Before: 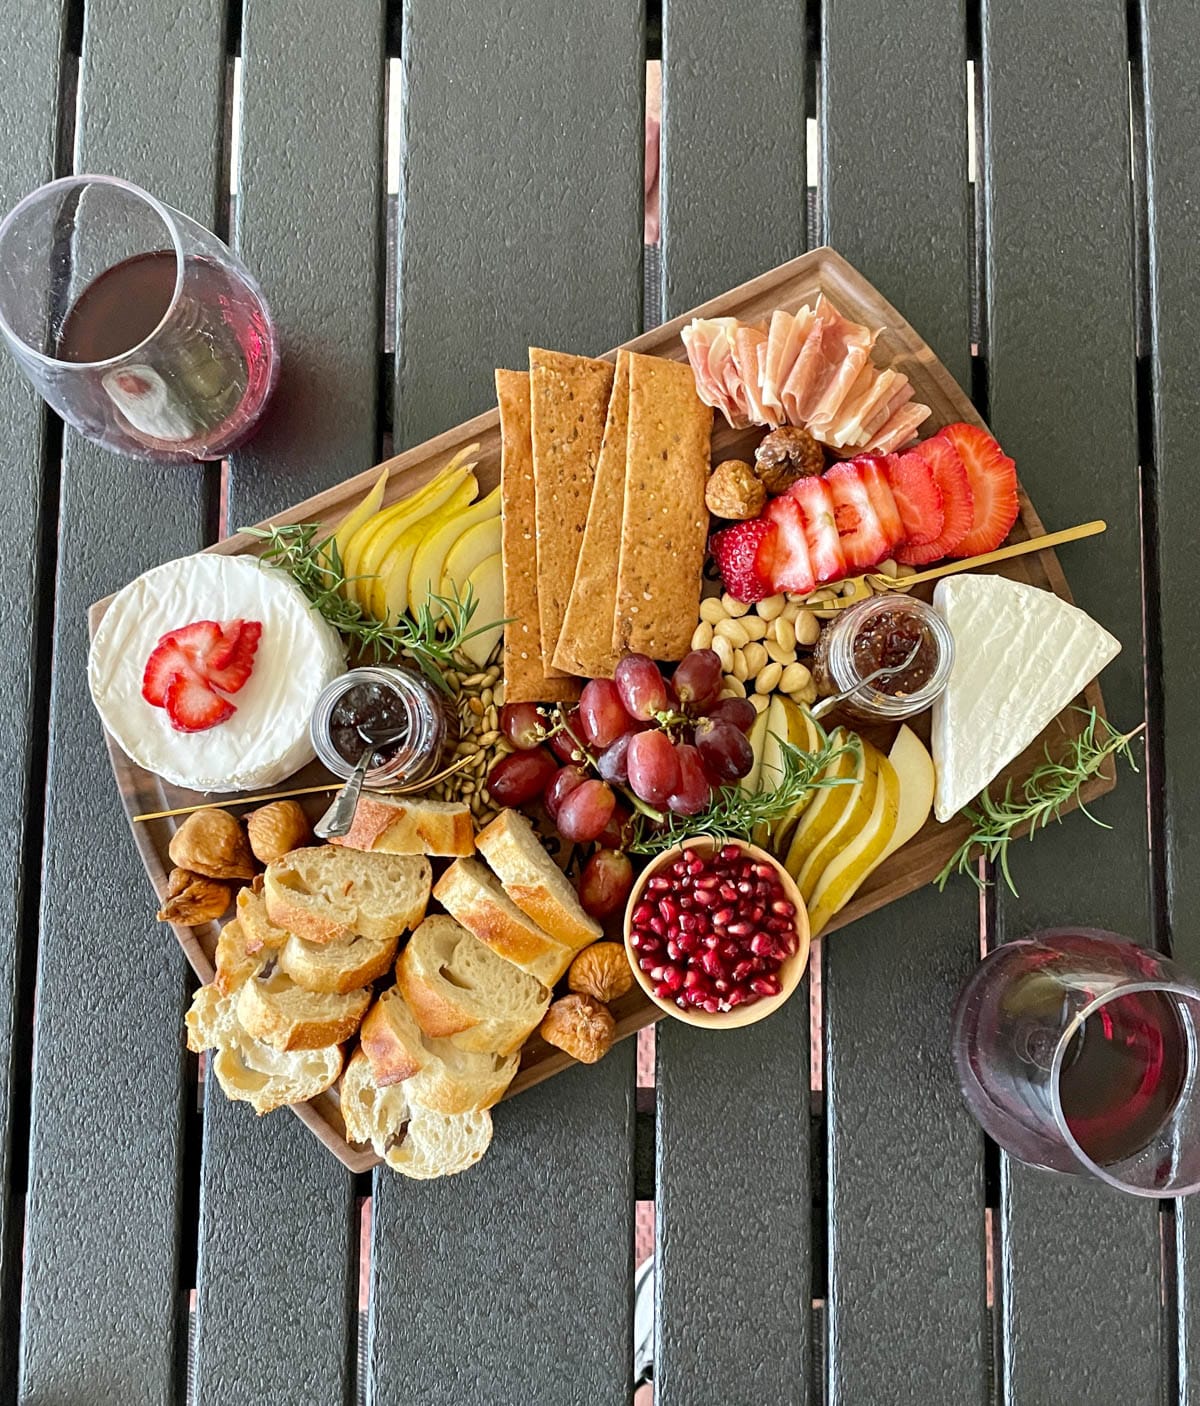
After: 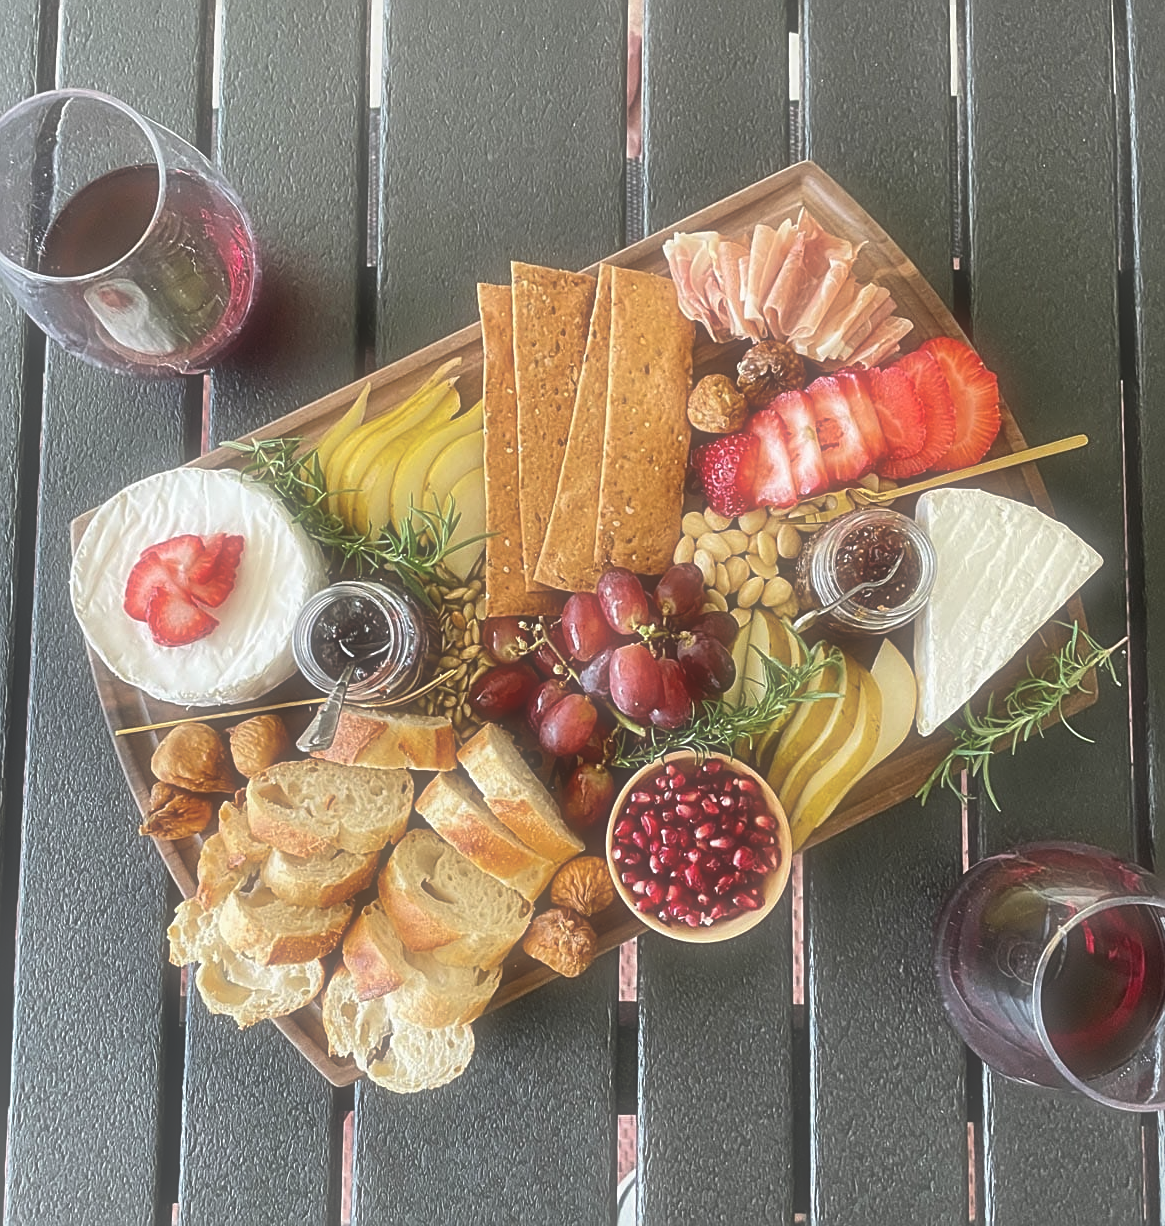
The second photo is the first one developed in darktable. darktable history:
crop: left 1.507%, top 6.147%, right 1.379%, bottom 6.637%
sharpen: on, module defaults
soften: size 60.24%, saturation 65.46%, brightness 0.506 EV, mix 25.7%
